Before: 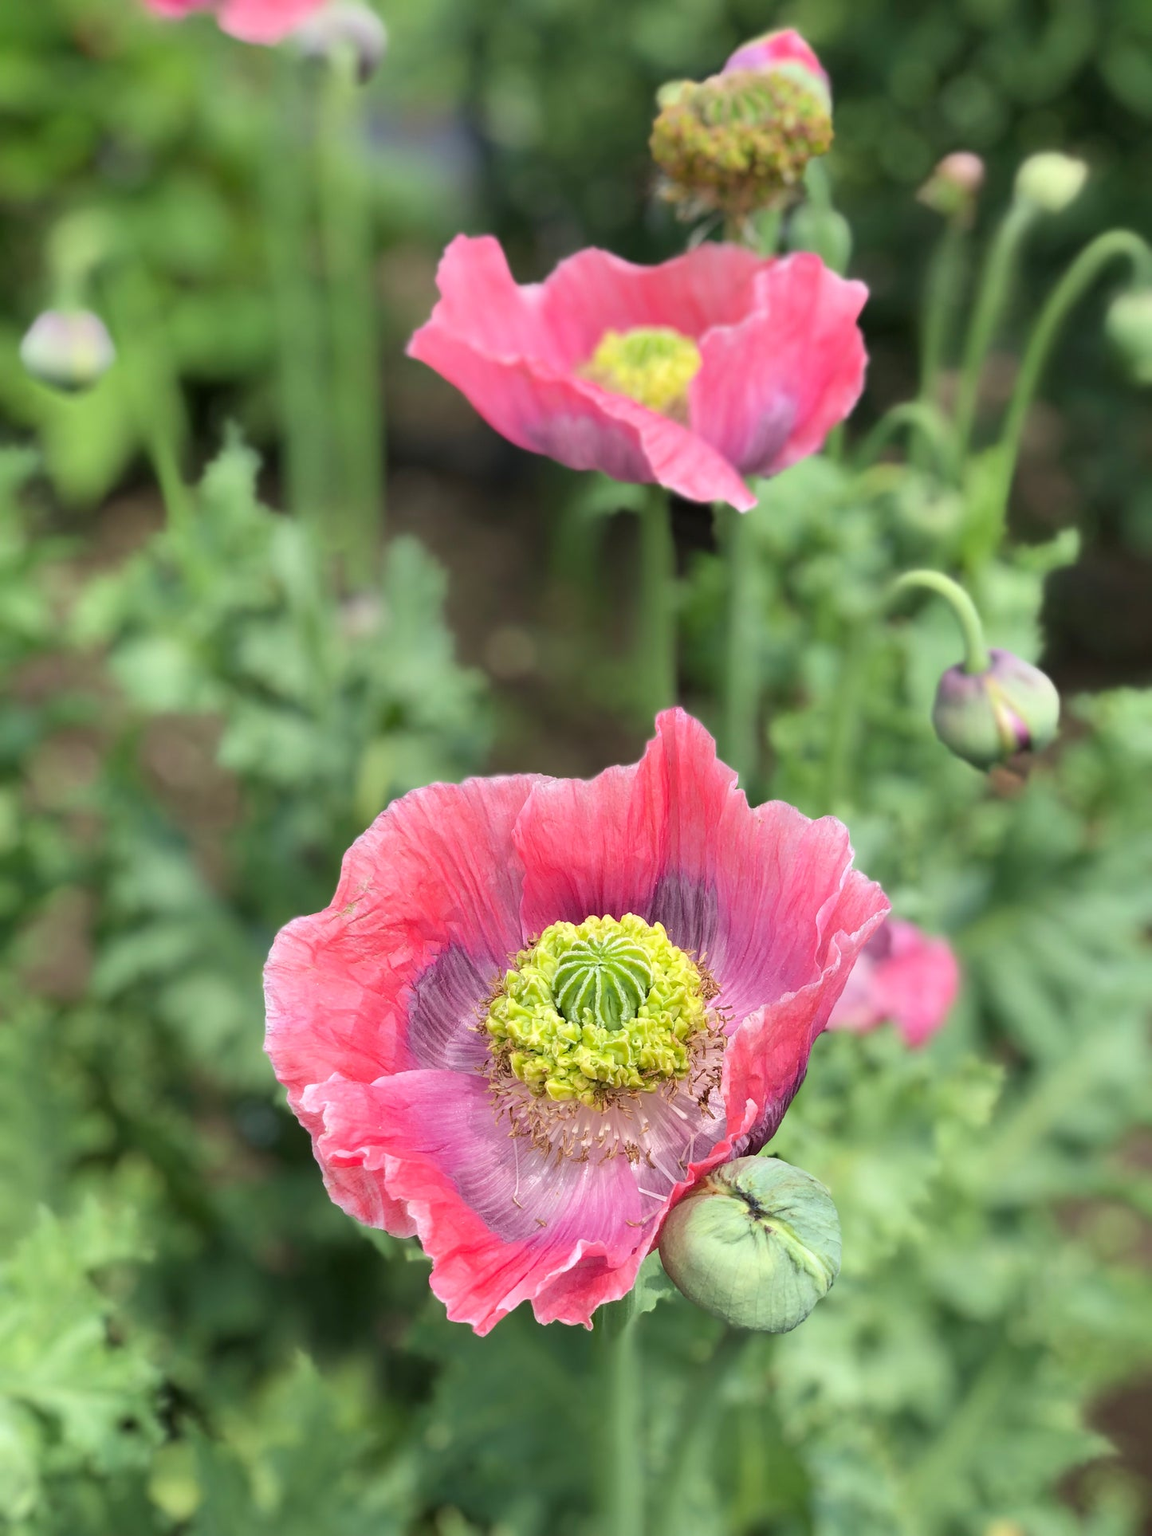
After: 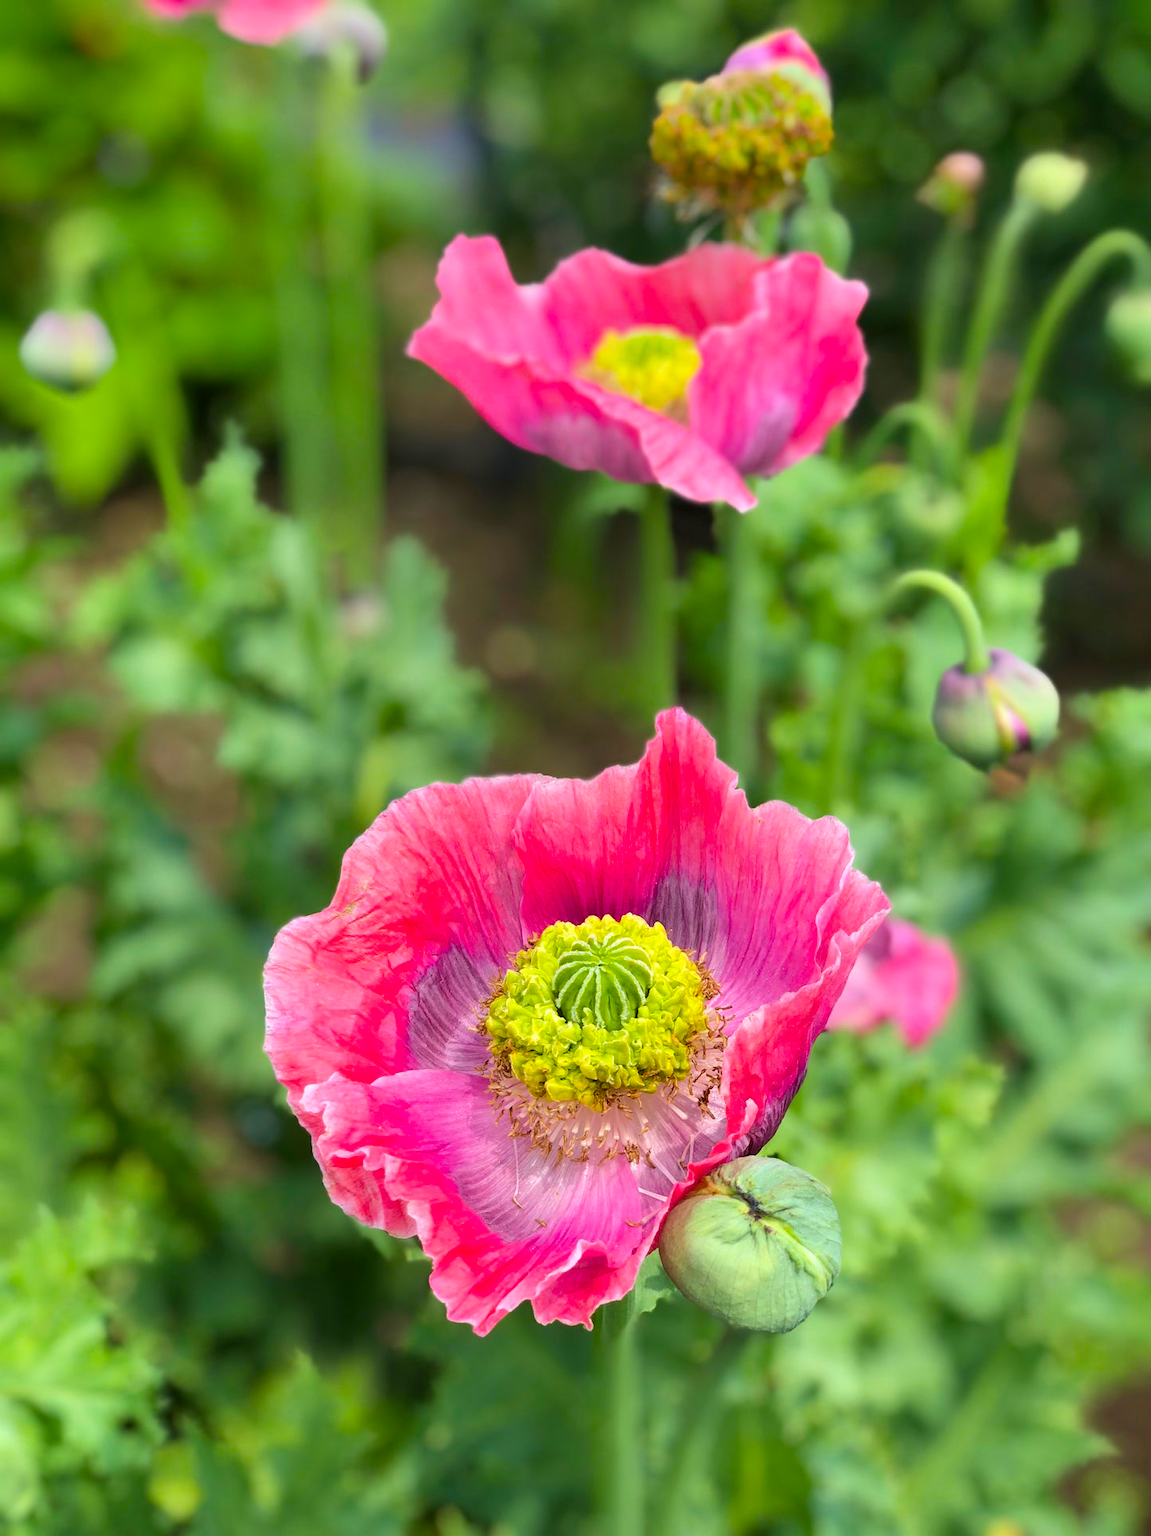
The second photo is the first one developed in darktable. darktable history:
base curve: preserve colors none
color balance rgb: perceptual saturation grading › global saturation 29.478%, global vibrance 30.029%
